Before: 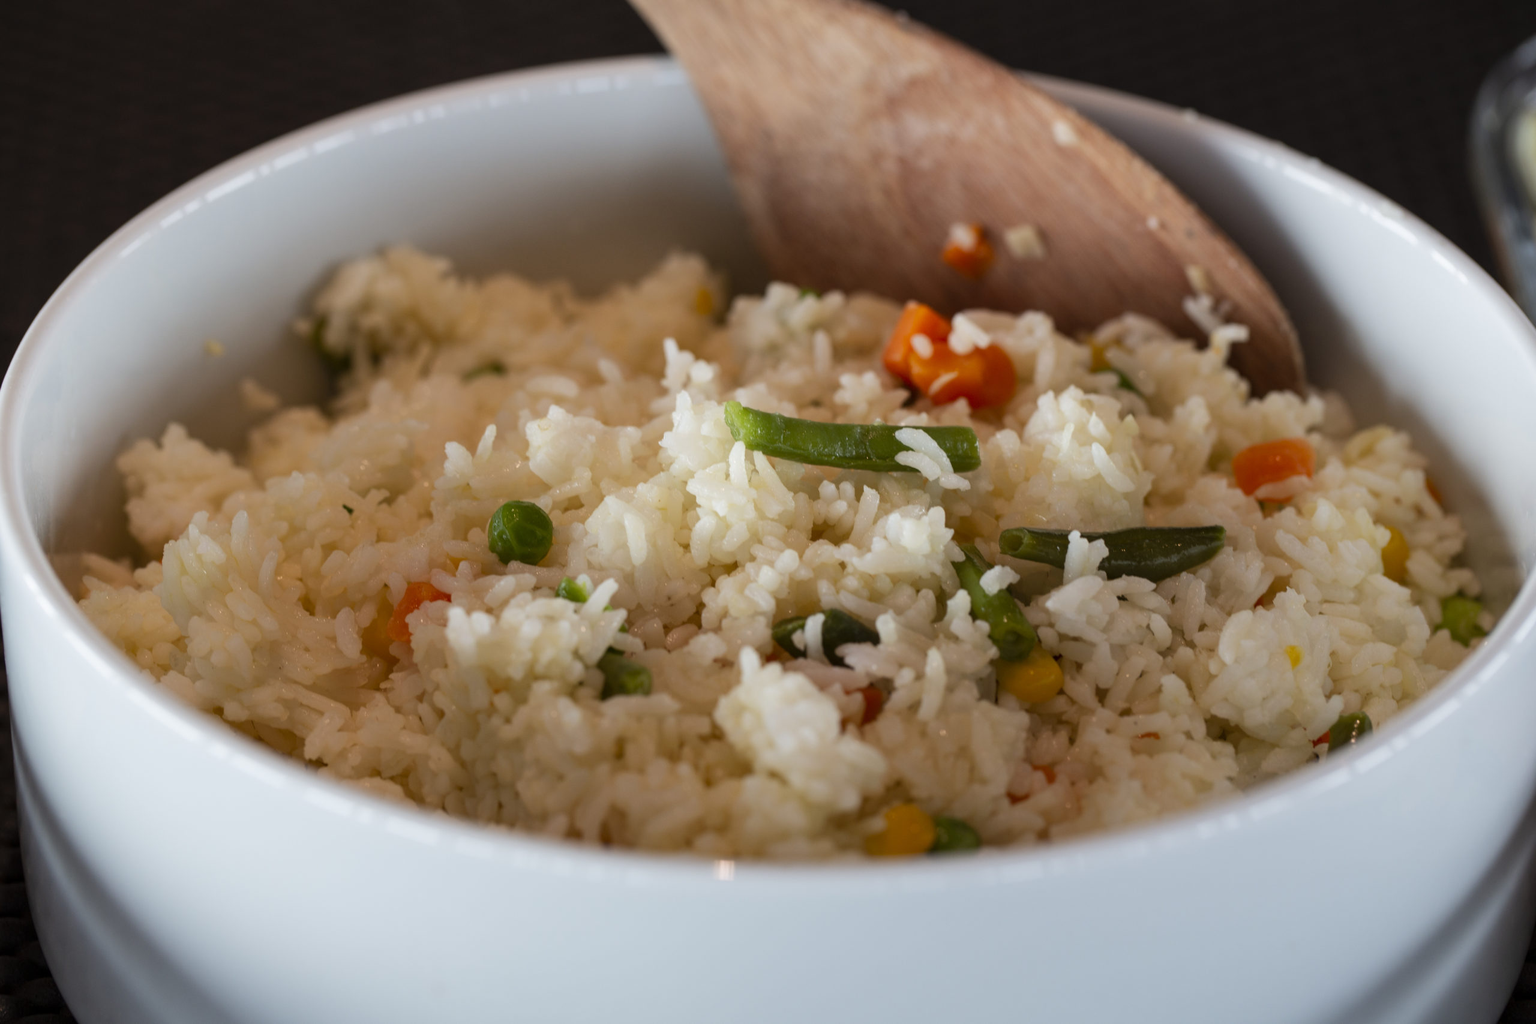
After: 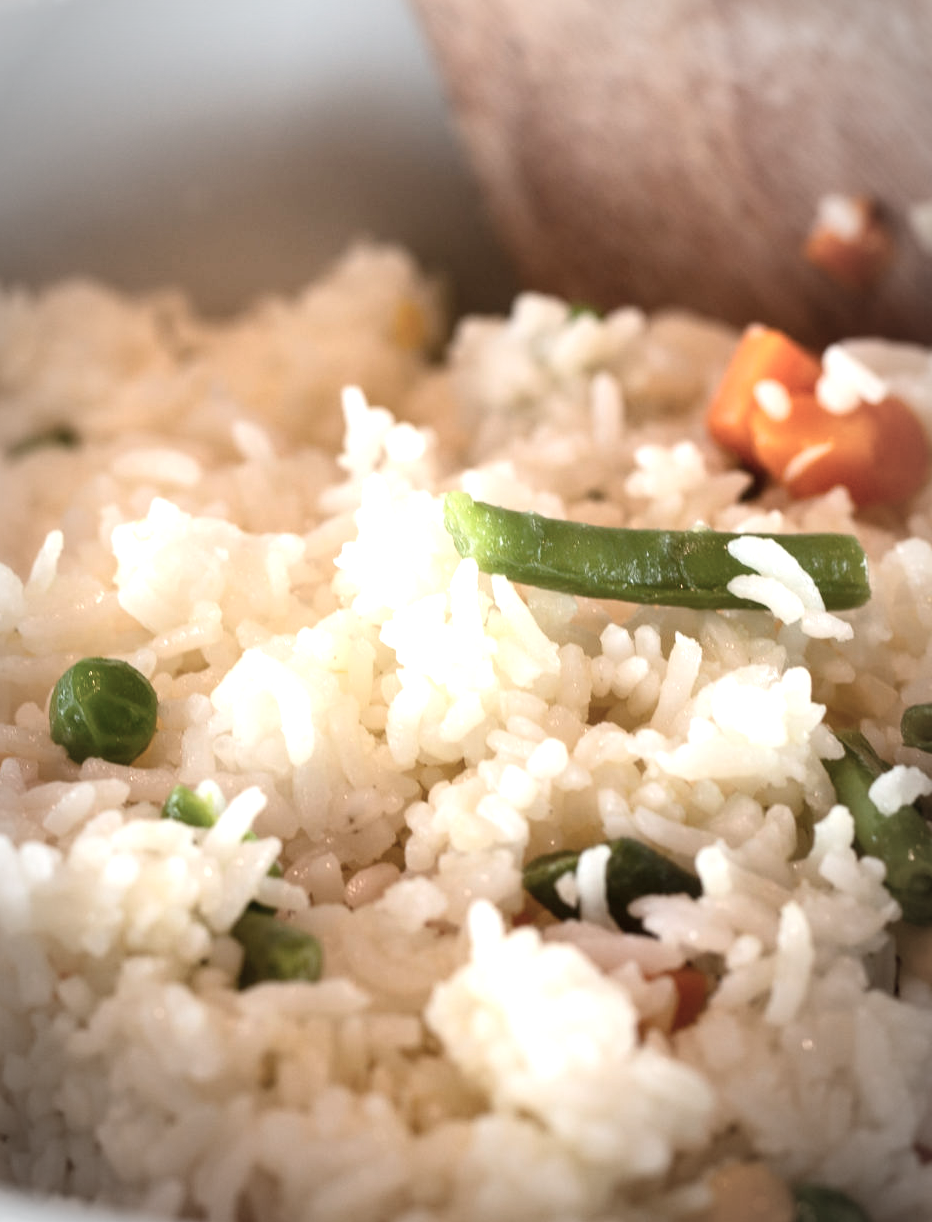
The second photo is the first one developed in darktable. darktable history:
exposure: black level correction 0, exposure 1.101 EV, compensate highlight preservation false
crop and rotate: left 29.845%, top 10.402%, right 33.724%, bottom 17.973%
vignetting: automatic ratio true
contrast brightness saturation: contrast 0.102, saturation -0.368
